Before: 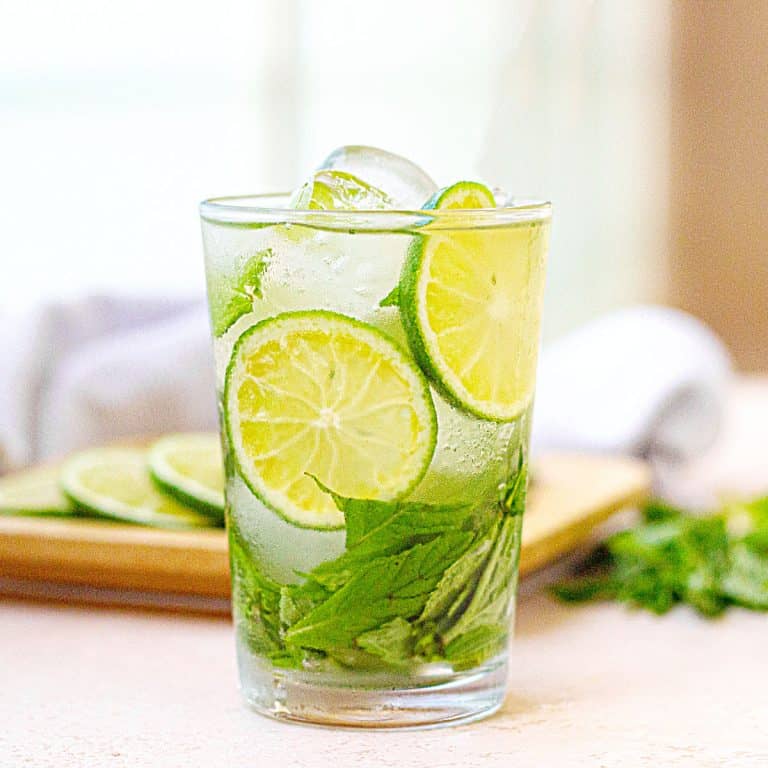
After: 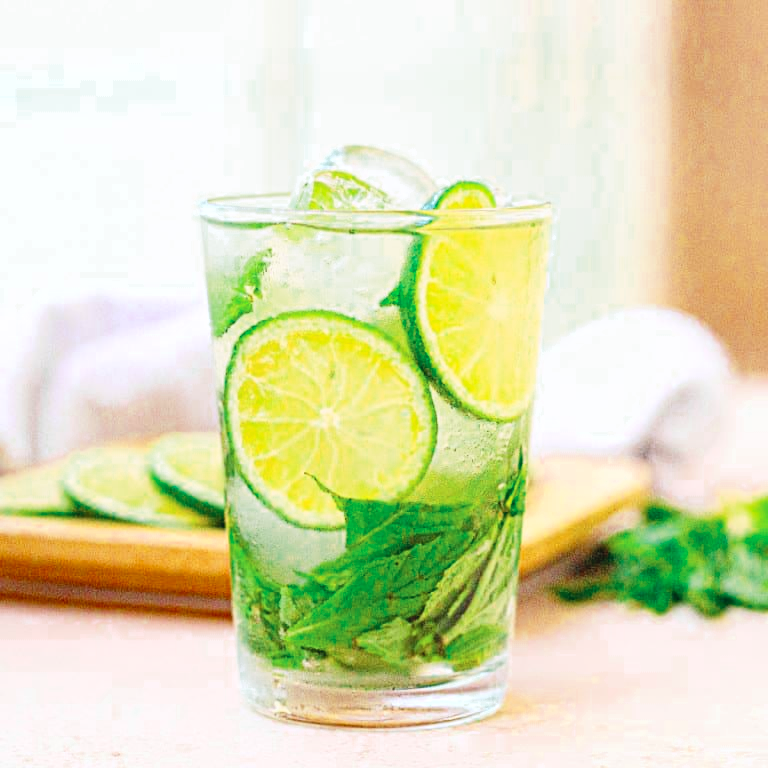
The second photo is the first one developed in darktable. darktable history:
contrast brightness saturation: contrast 0.24, brightness 0.26, saturation 0.39
exposure: exposure -0.116 EV, compensate exposure bias true, compensate highlight preservation false
color zones: curves: ch0 [(0, 0.5) (0.125, 0.4) (0.25, 0.5) (0.375, 0.4) (0.5, 0.4) (0.625, 0.6) (0.75, 0.6) (0.875, 0.5)]; ch1 [(0, 0.4) (0.125, 0.5) (0.25, 0.4) (0.375, 0.4) (0.5, 0.4) (0.625, 0.4) (0.75, 0.5) (0.875, 0.4)]; ch2 [(0, 0.6) (0.125, 0.5) (0.25, 0.5) (0.375, 0.6) (0.5, 0.6) (0.625, 0.5) (0.75, 0.5) (0.875, 0.5)]
